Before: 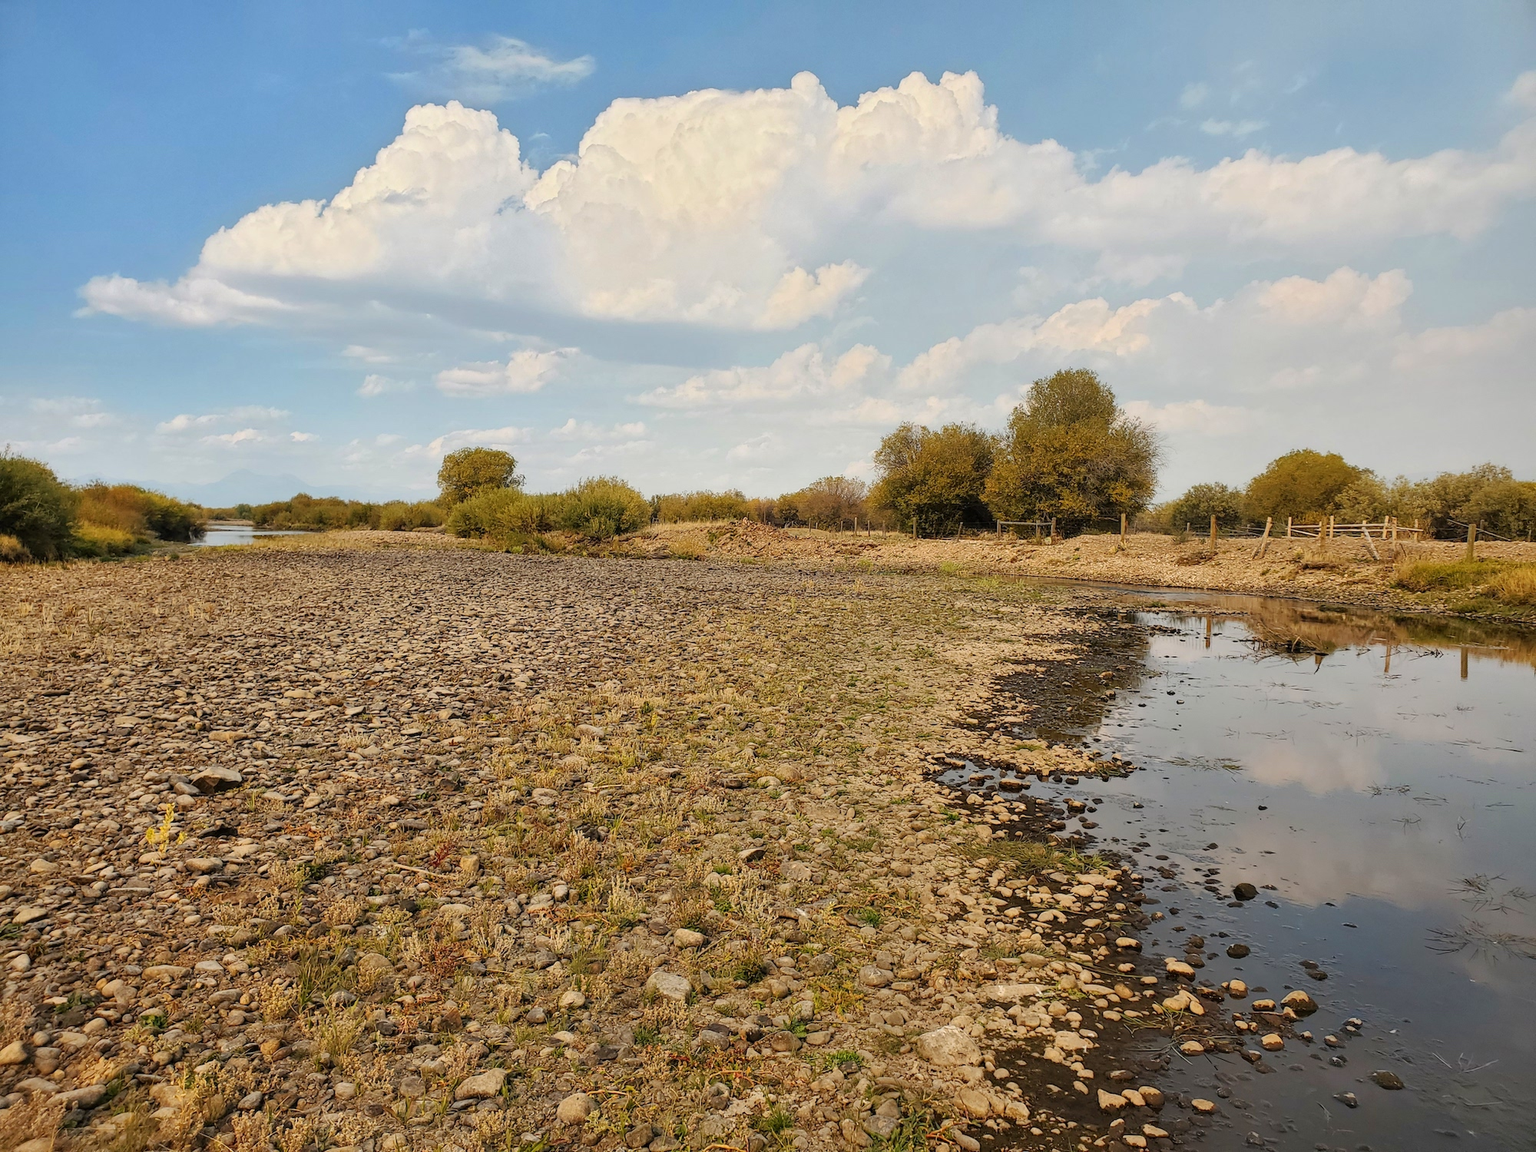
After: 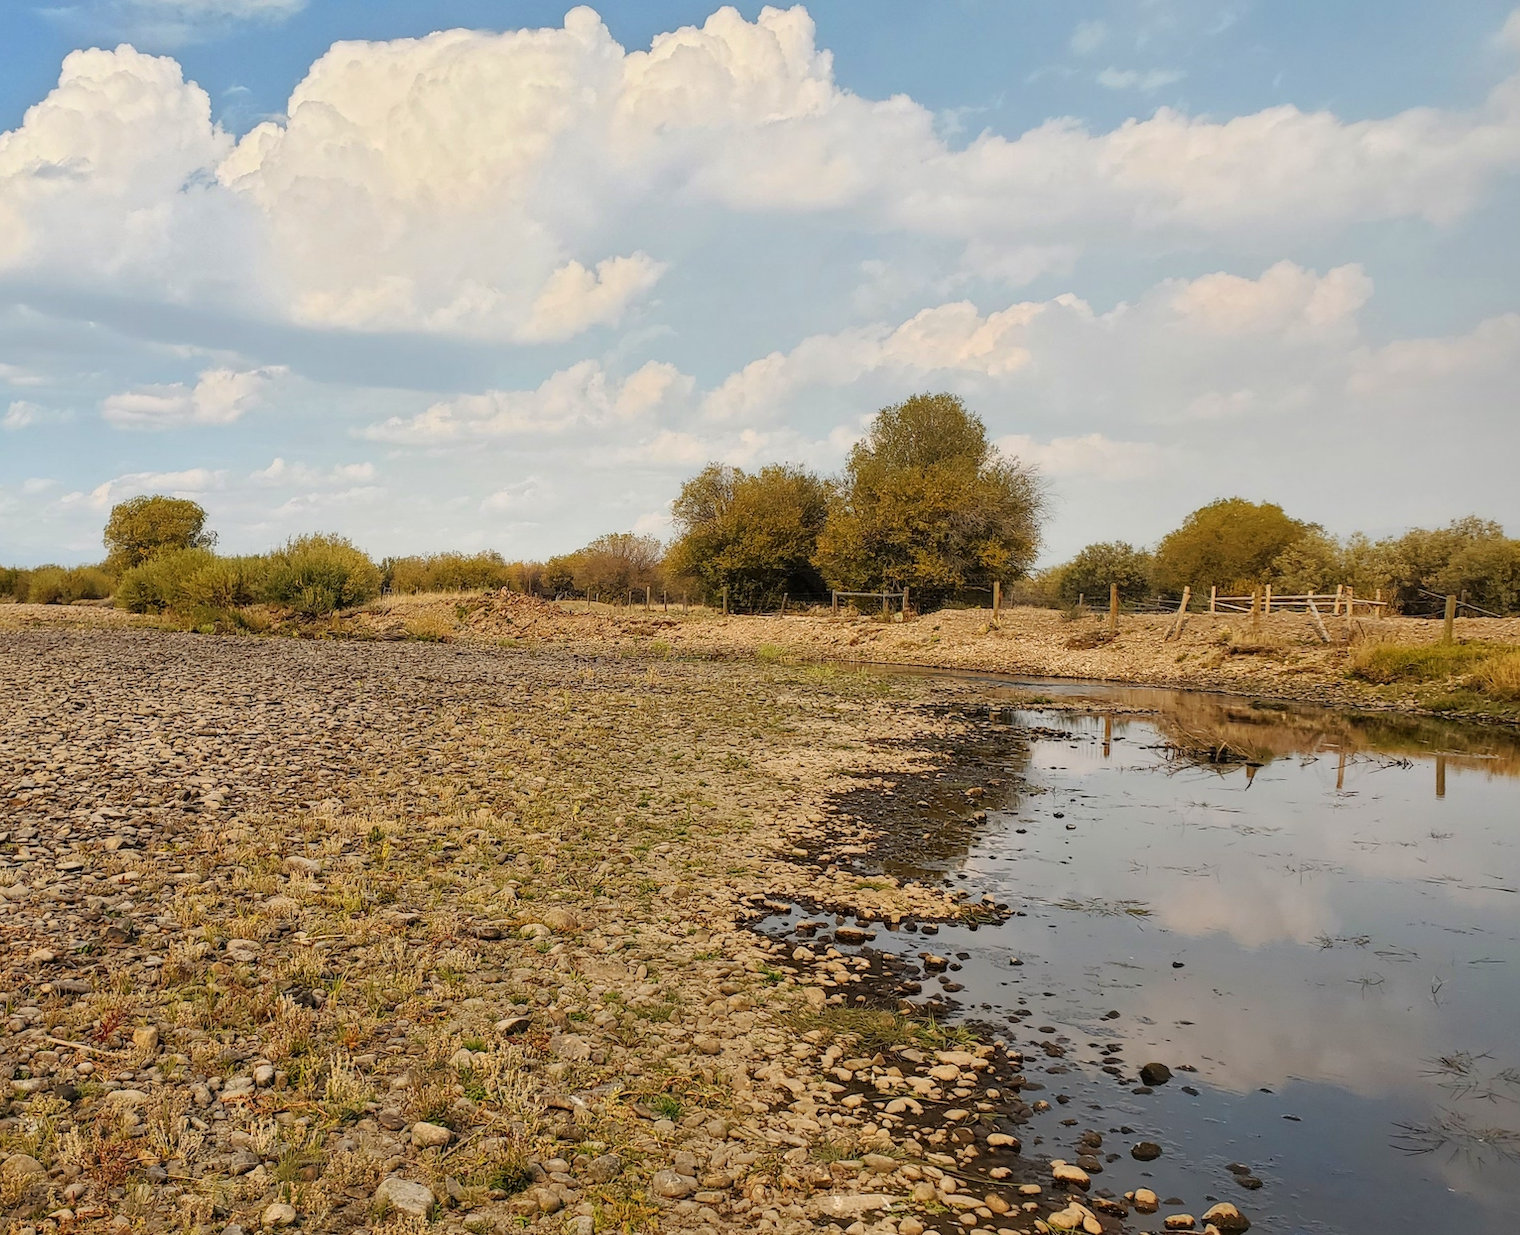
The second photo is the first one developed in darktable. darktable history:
crop: left 23.306%, top 5.837%, bottom 11.788%
